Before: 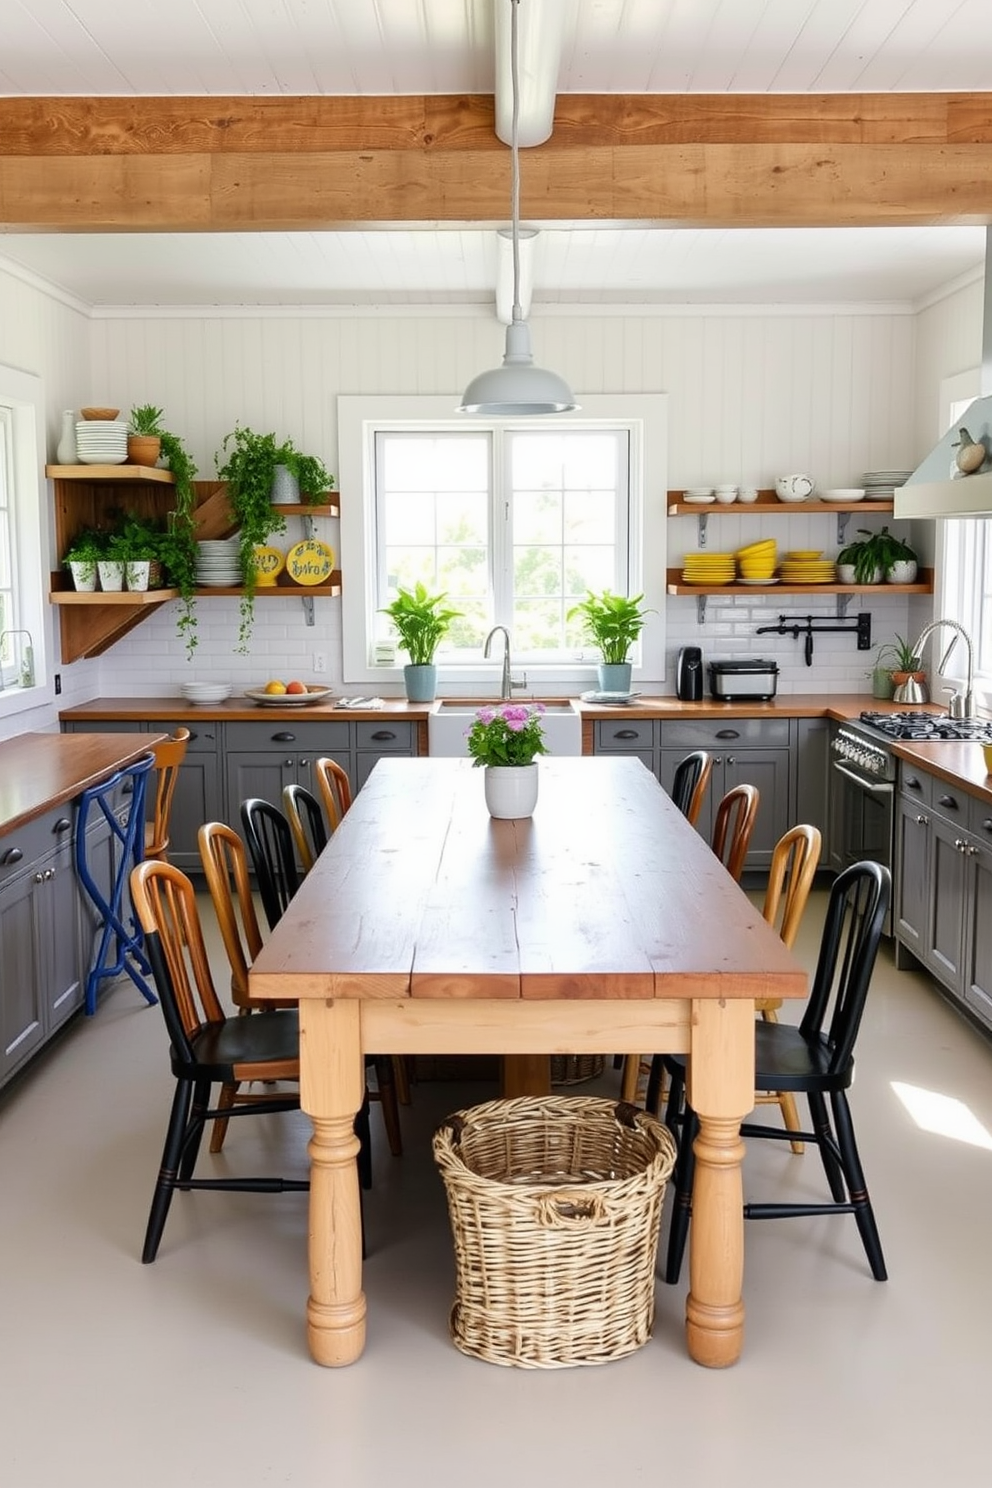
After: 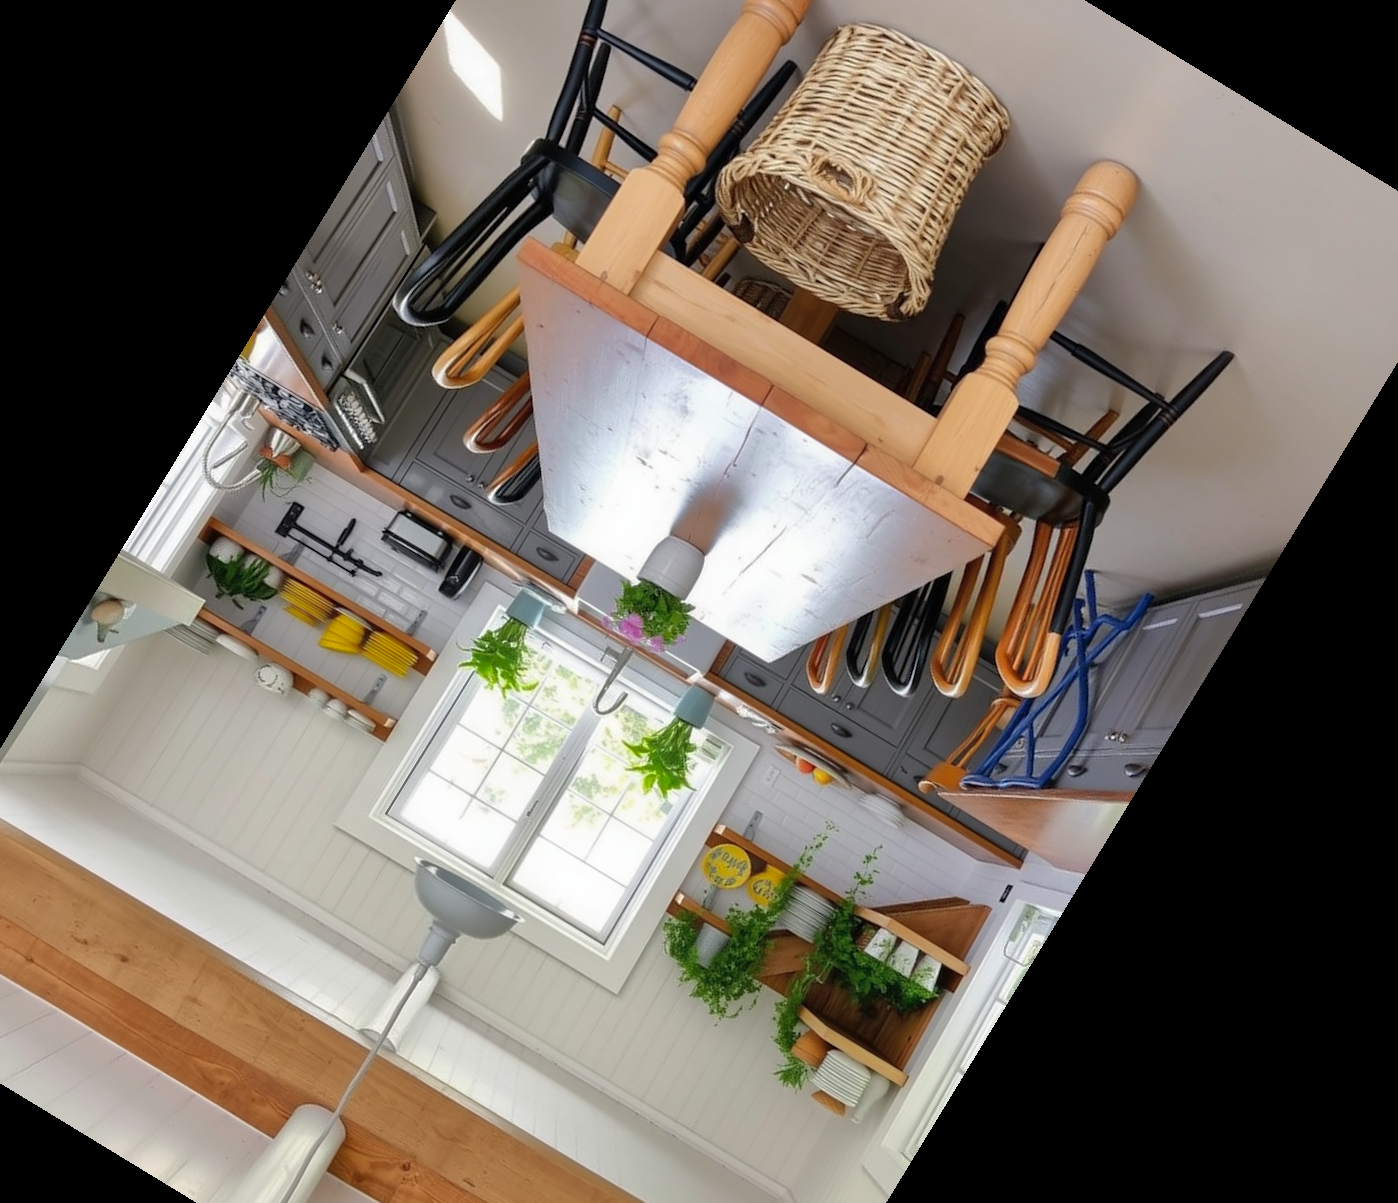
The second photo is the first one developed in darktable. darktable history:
shadows and highlights: shadows 40, highlights -60
crop and rotate: angle 148.68°, left 9.111%, top 15.603%, right 4.588%, bottom 17.041%
